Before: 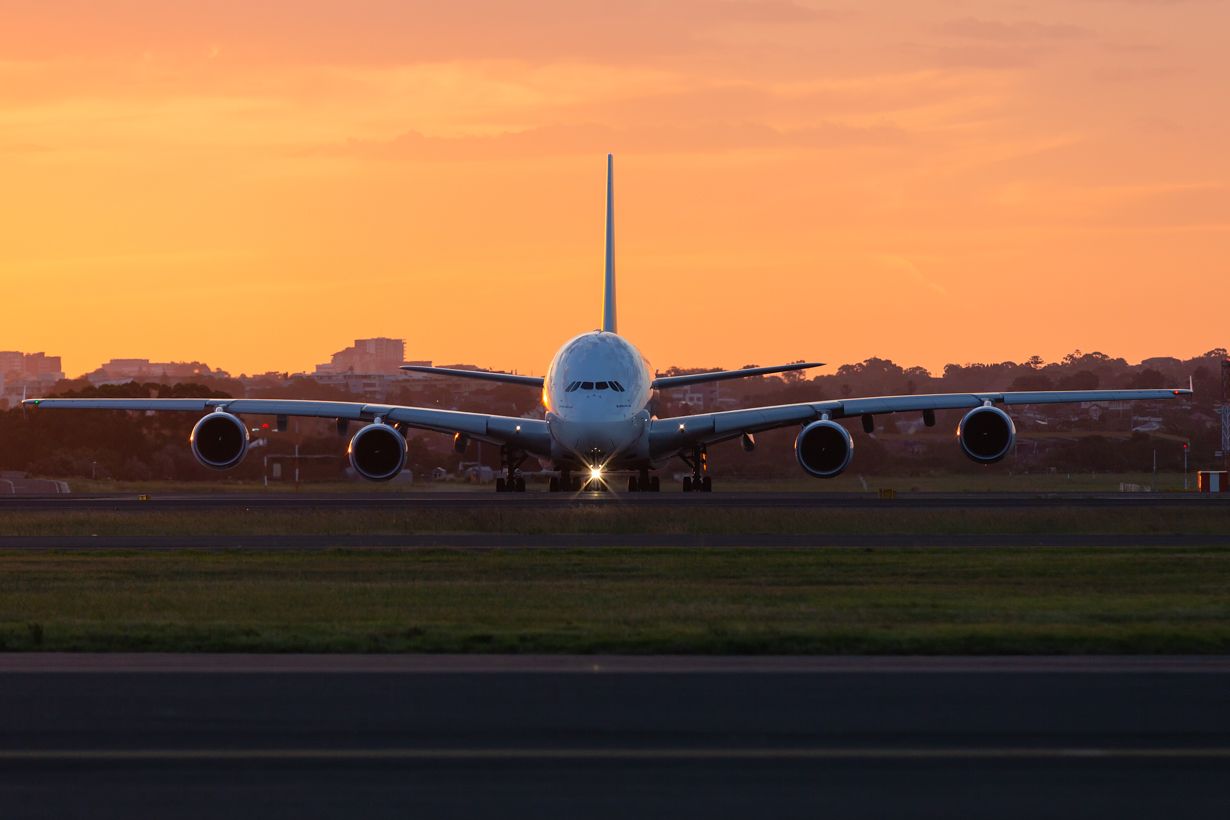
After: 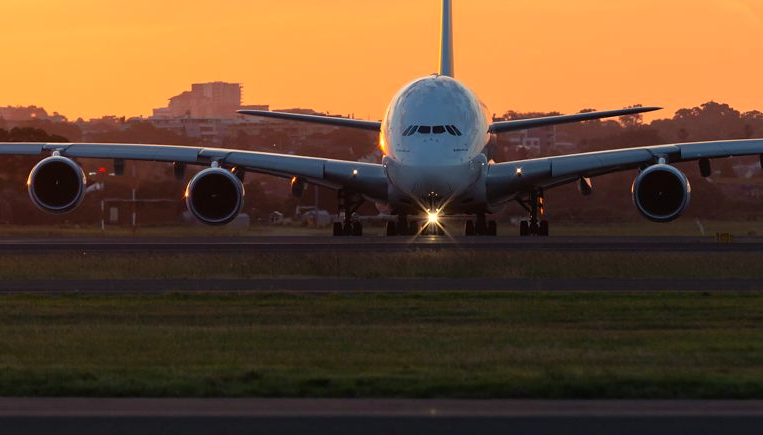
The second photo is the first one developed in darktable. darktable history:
white balance: red 1.029, blue 0.92
tone equalizer: on, module defaults
crop: left 13.312%, top 31.28%, right 24.627%, bottom 15.582%
